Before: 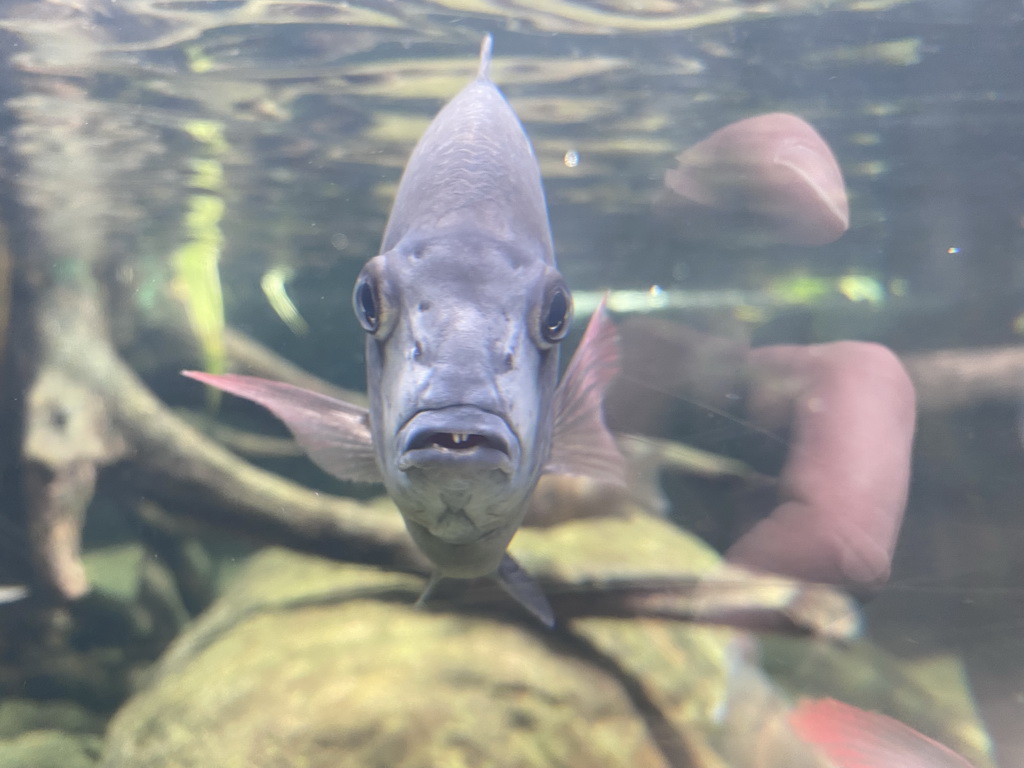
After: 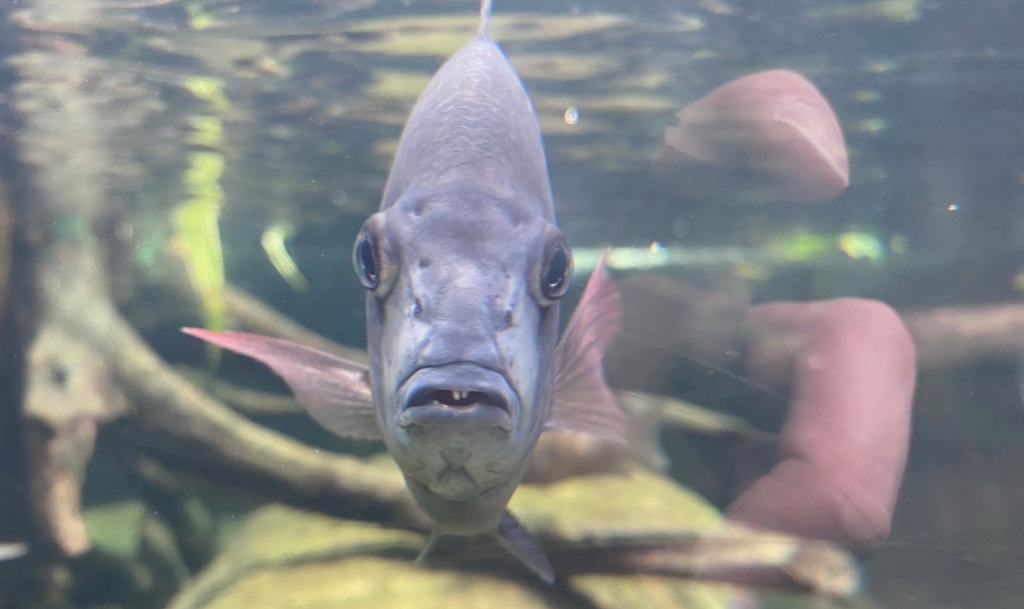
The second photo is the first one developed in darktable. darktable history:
crop and rotate: top 5.654%, bottom 14.933%
exposure: exposure -0.144 EV, compensate highlight preservation false
